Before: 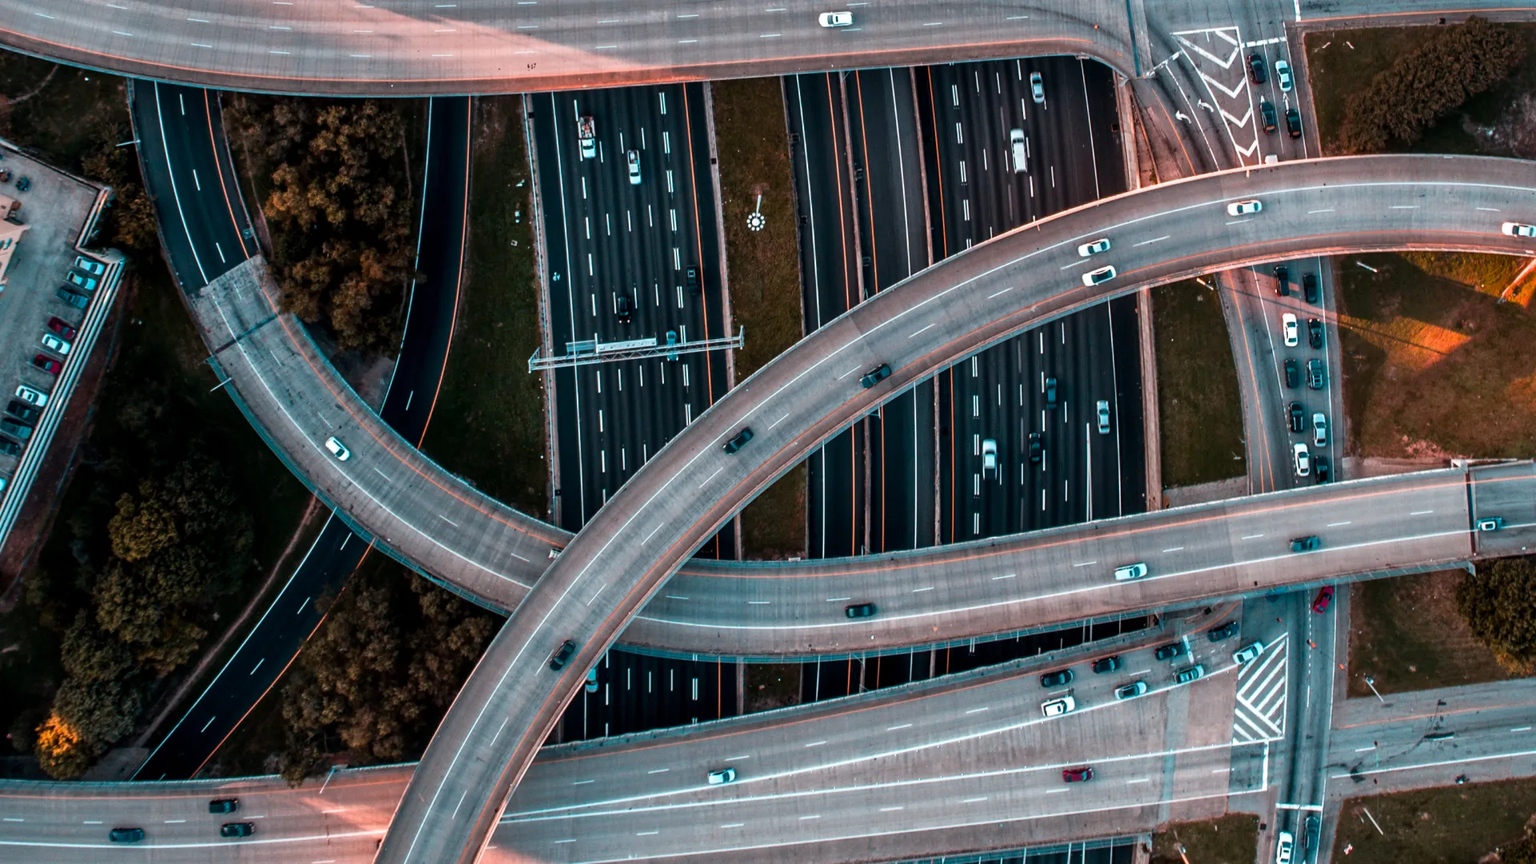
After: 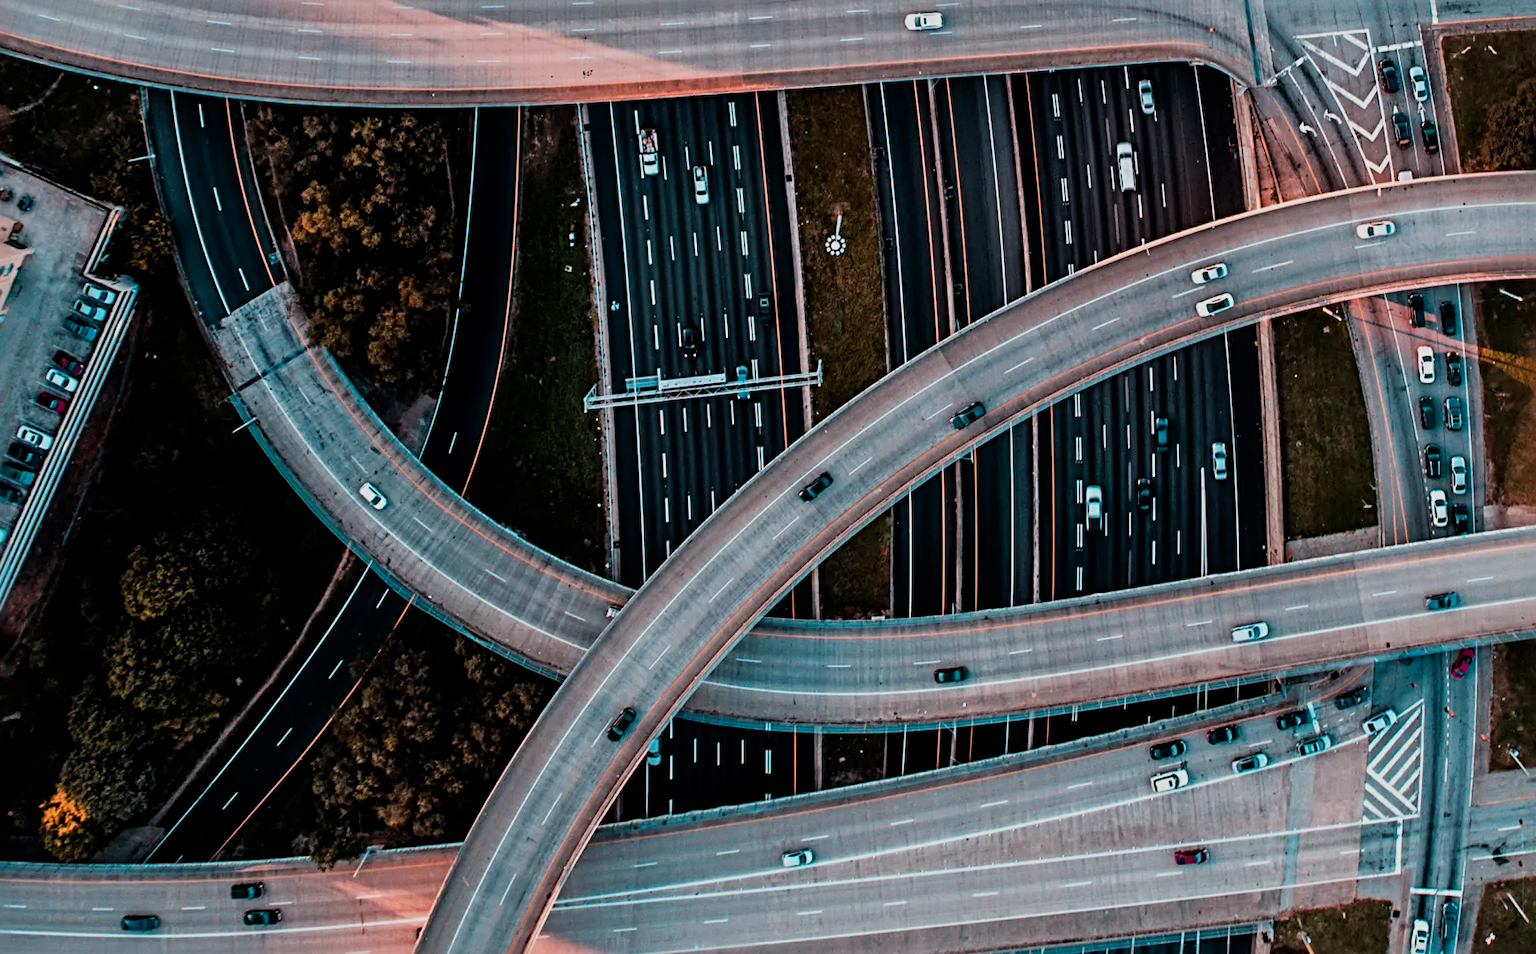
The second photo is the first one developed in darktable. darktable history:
color balance rgb: linear chroma grading › global chroma 14.375%, perceptual saturation grading › global saturation 0.546%
sharpen: radius 4.933
crop: right 9.51%, bottom 0.038%
filmic rgb: black relative exposure -7.65 EV, white relative exposure 4.56 EV, hardness 3.61
